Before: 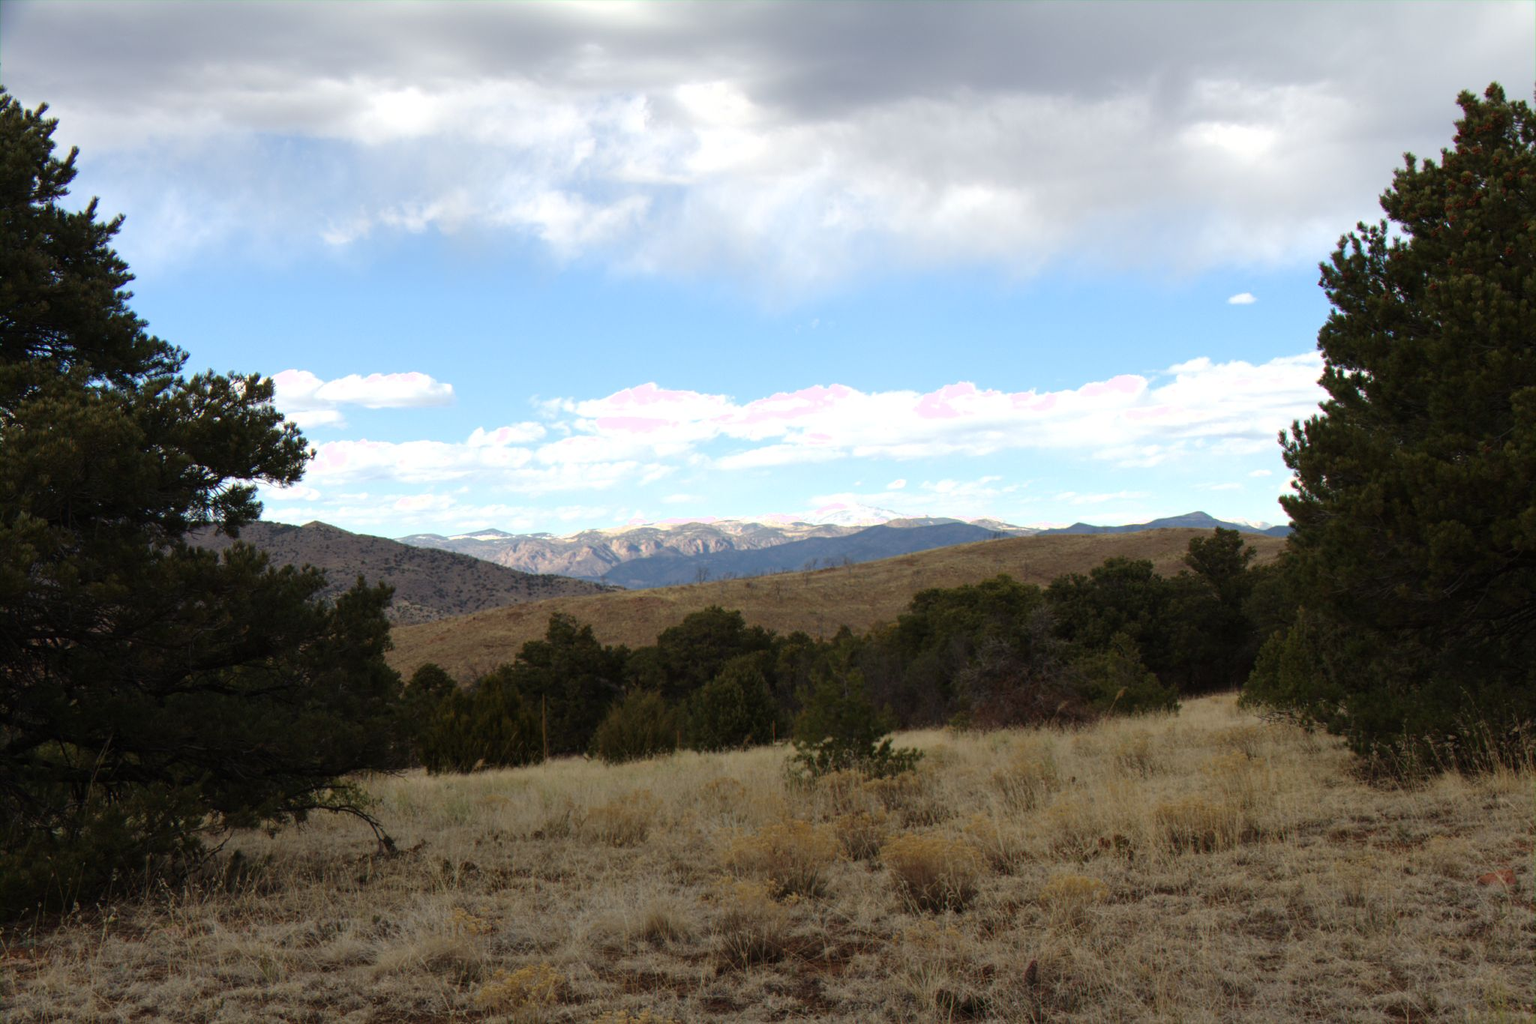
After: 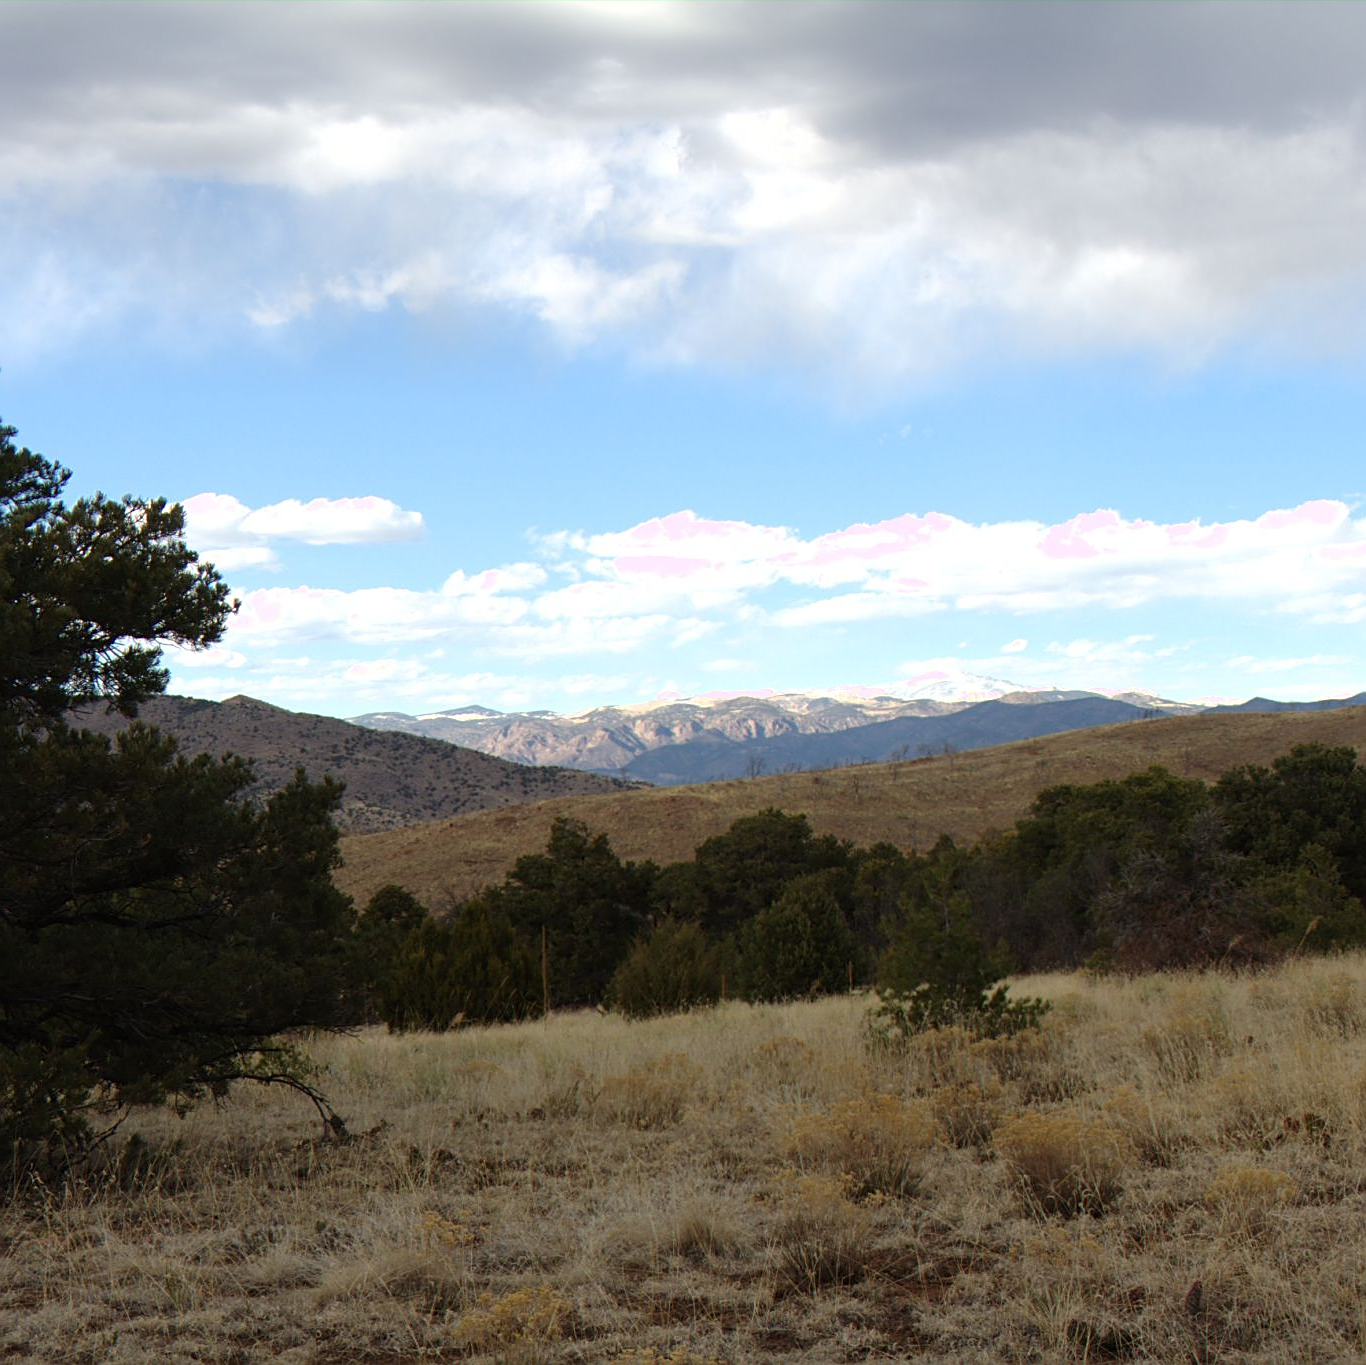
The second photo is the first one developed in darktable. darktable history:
sharpen: on, module defaults
crop and rotate: left 8.866%, right 24.387%
